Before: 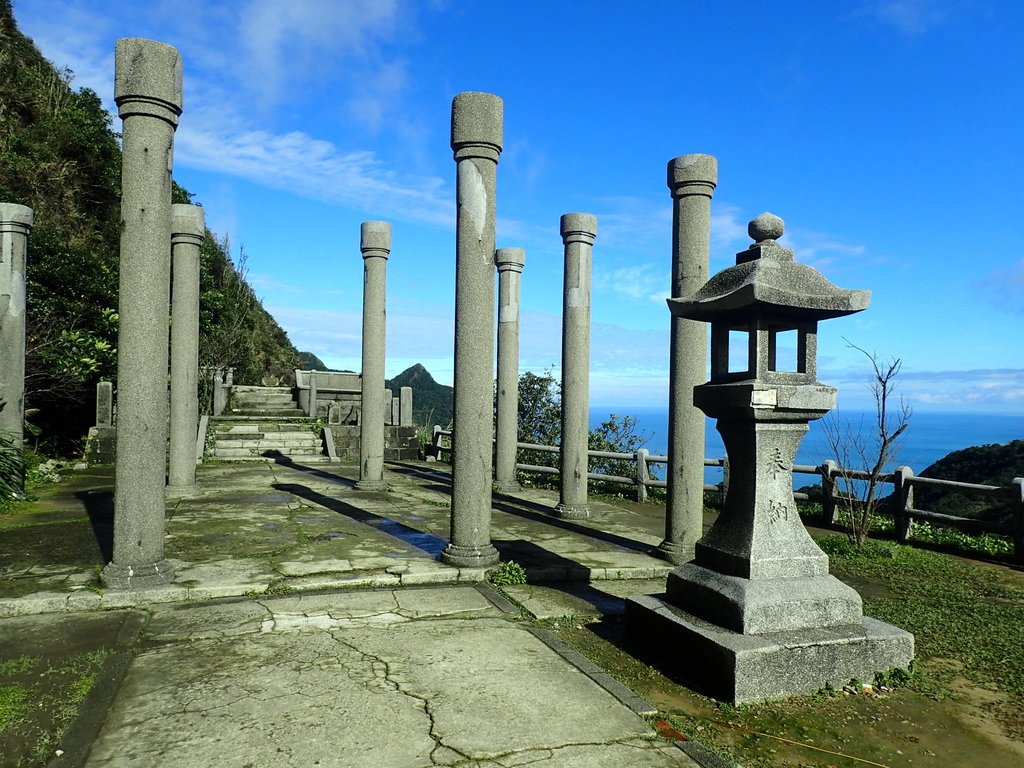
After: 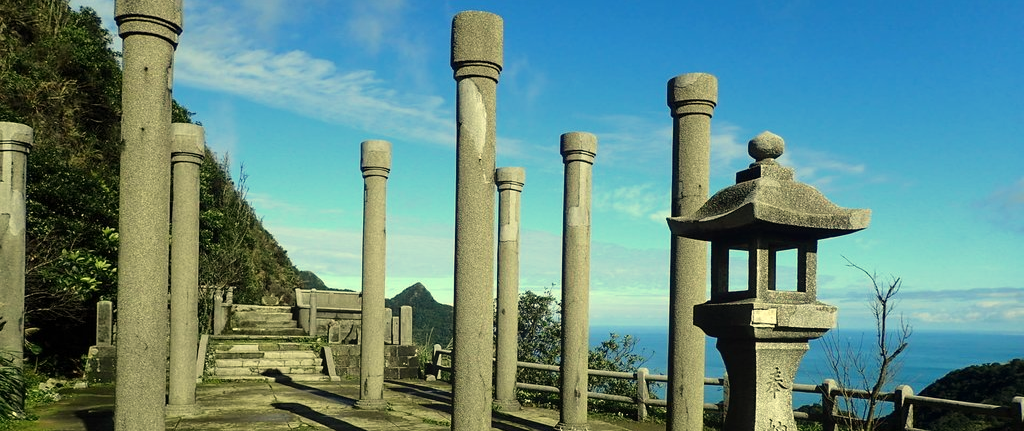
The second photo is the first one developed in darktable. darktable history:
white balance: red 1.08, blue 0.791
bloom: size 15%, threshold 97%, strength 7%
crop and rotate: top 10.605%, bottom 33.274%
